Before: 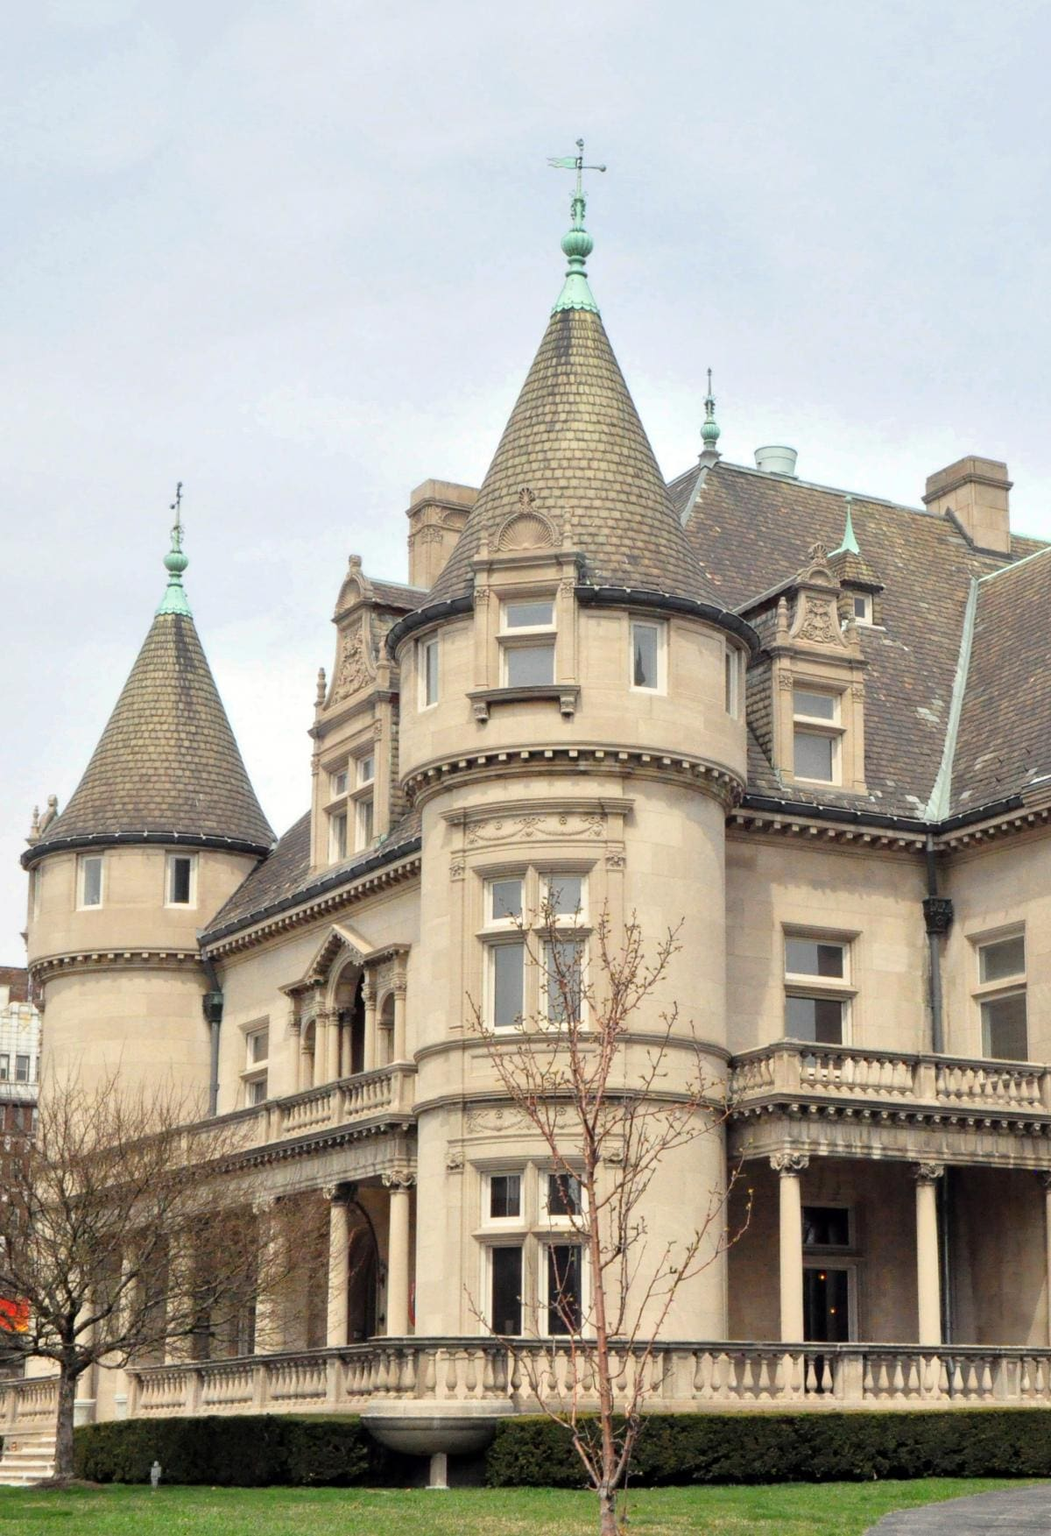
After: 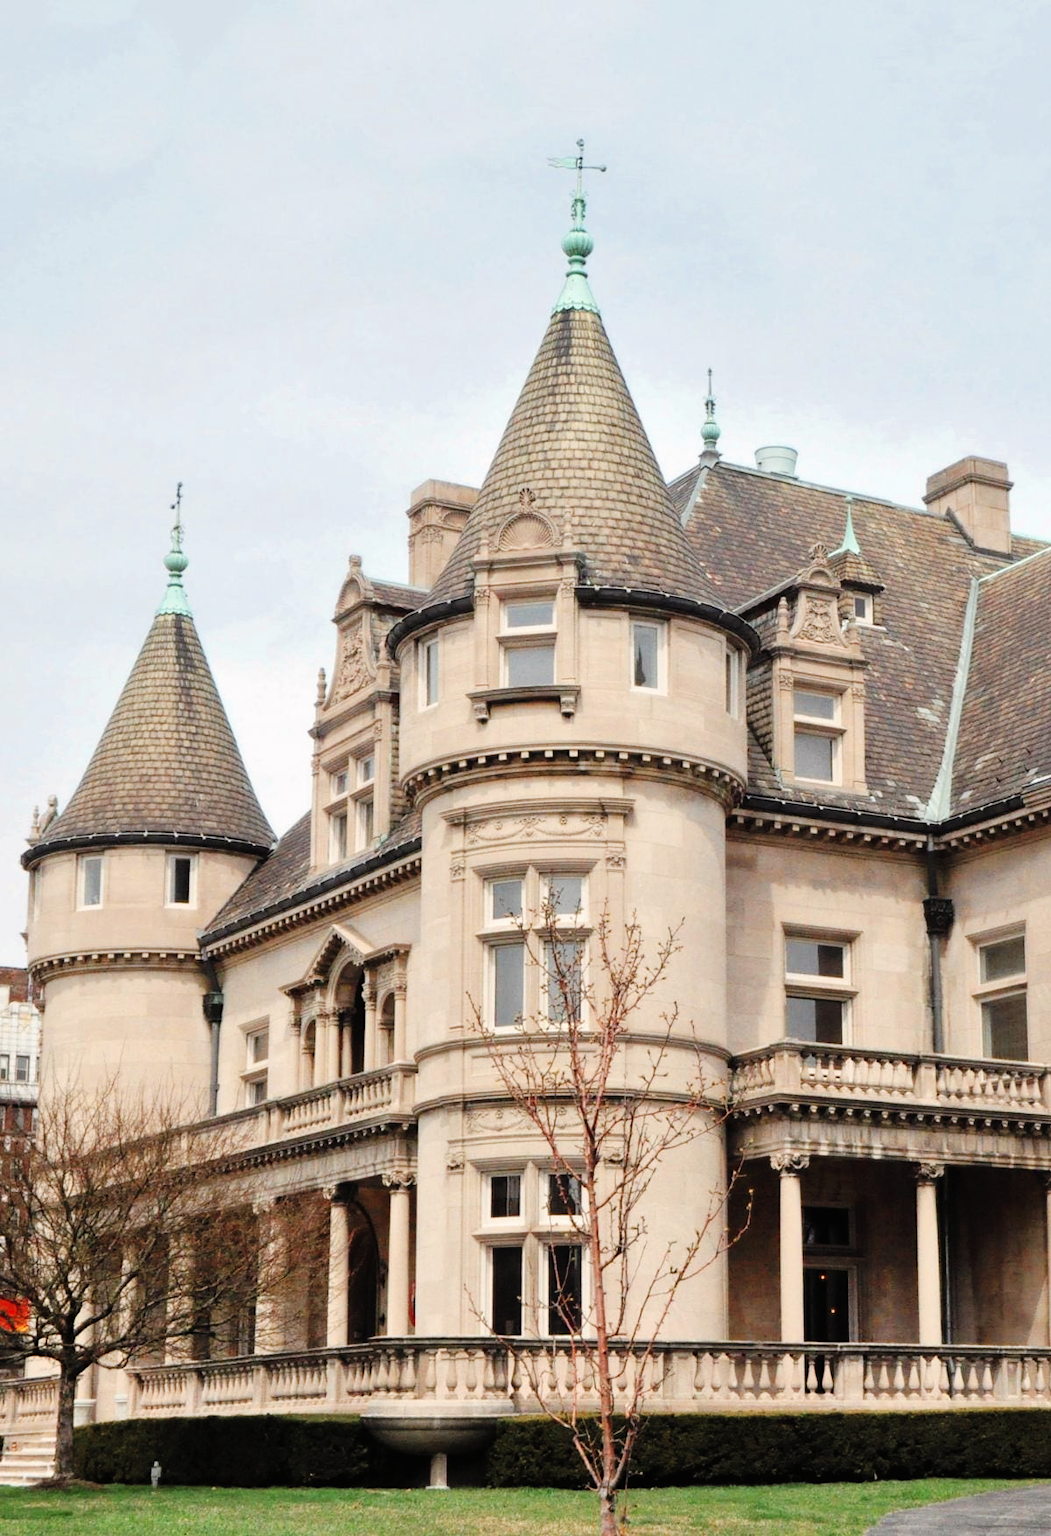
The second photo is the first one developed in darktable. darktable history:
tone curve: curves: ch0 [(0, 0) (0.003, 0.007) (0.011, 0.009) (0.025, 0.014) (0.044, 0.022) (0.069, 0.029) (0.1, 0.037) (0.136, 0.052) (0.177, 0.083) (0.224, 0.121) (0.277, 0.177) (0.335, 0.258) (0.399, 0.351) (0.468, 0.454) (0.543, 0.557) (0.623, 0.654) (0.709, 0.744) (0.801, 0.825) (0.898, 0.909) (1, 1)], preserve colors none
color look up table: target L [96.44, 95.7, 94.2, 89.8, 81.68, 82.64, 79.04, 54.64, 50.52, 48.62, 30.55, 200.21, 85.17, 84.74, 74.91, 69, 60.07, 52.13, 48.37, 45.46, 48.86, 42.42, 41.33, 36.53, 31.39, 13.5, 87.52, 64.81, 53.6, 64.39, 63.97, 50.35, 46.89, 33.24, 41.08, 36.12, 27.86, 28.39, 19.18, 5.599, 0.951, 93.41, 86.88, 85.73, 77.68, 63.74, 58.83, 55.83, 34.84], target a [-10.36, -17.26, -24.04, -55.29, -50.16, -12.44, -33.9, -37.35, -18.27, -27.6, -19.23, 0, 7.214, 10.87, 28.44, 22.1, 55.02, 63.74, 55.58, 37.21, 14.74, 32.03, 45.48, 39.58, 6.202, 30.99, 16.72, 50.93, 66.59, 13.36, 18.25, 63.53, 9.178, 39.07, 46.98, 12.16, 37.98, 19.59, 36.69, 29.08, 5.016, -26.42, -6.085, -52.03, -35.92, -15.13, -23.22, -5.24, -9.46], target b [48.77, 32.97, 77.56, 4.766, 61.18, 67.77, 18.76, 25.94, 32.81, 8.724, 20.71, 0, 60.08, 18.63, 32.94, 45.92, 51.51, 40.06, 6.073, 28.21, 37.07, 7.465, 43.85, 37.05, 12.71, 18.68, -9.346, -9.476, -36.44, -36.67, -10.57, -19.82, -60.6, -77.83, -2.248, -15.33, -36.76, -43.83, -49.14, -24.02, -3.131, -4.341, -2.941, -22.29, -6.304, -34.82, -21.36, -3.354, -12.69], num patches 49
